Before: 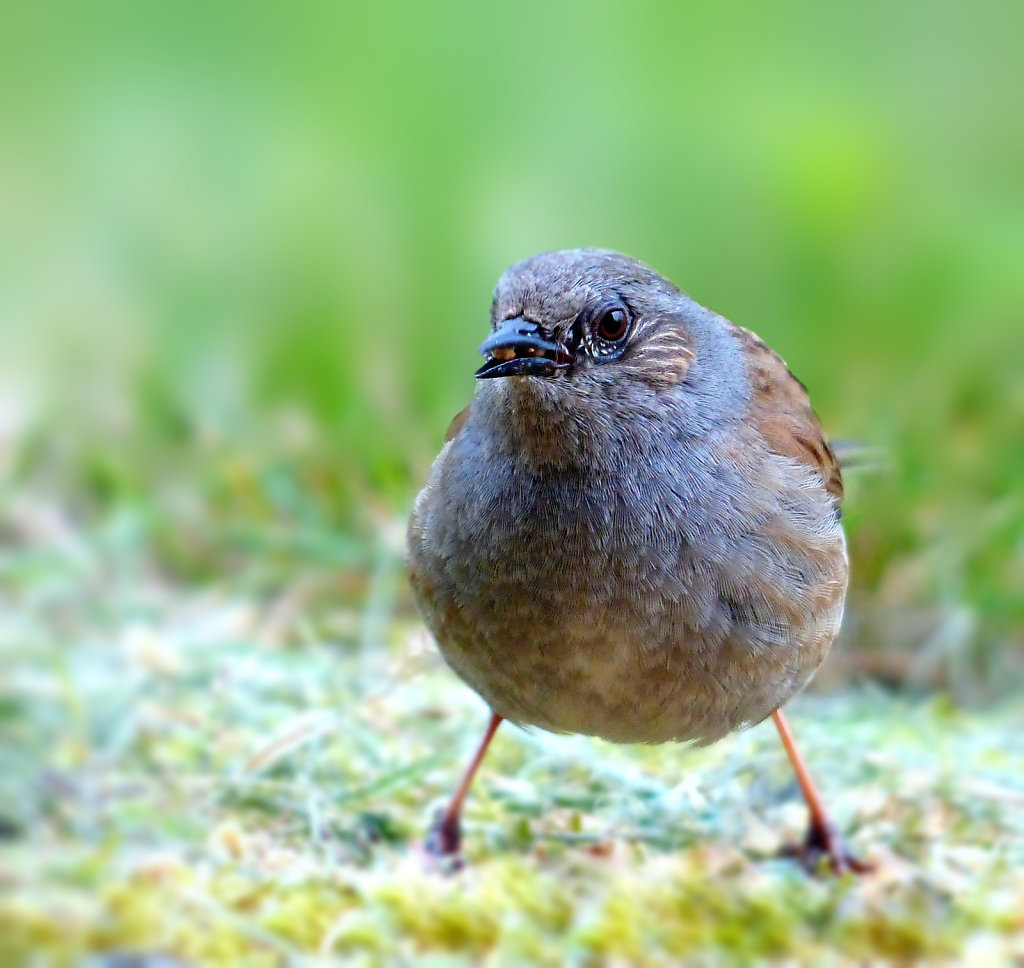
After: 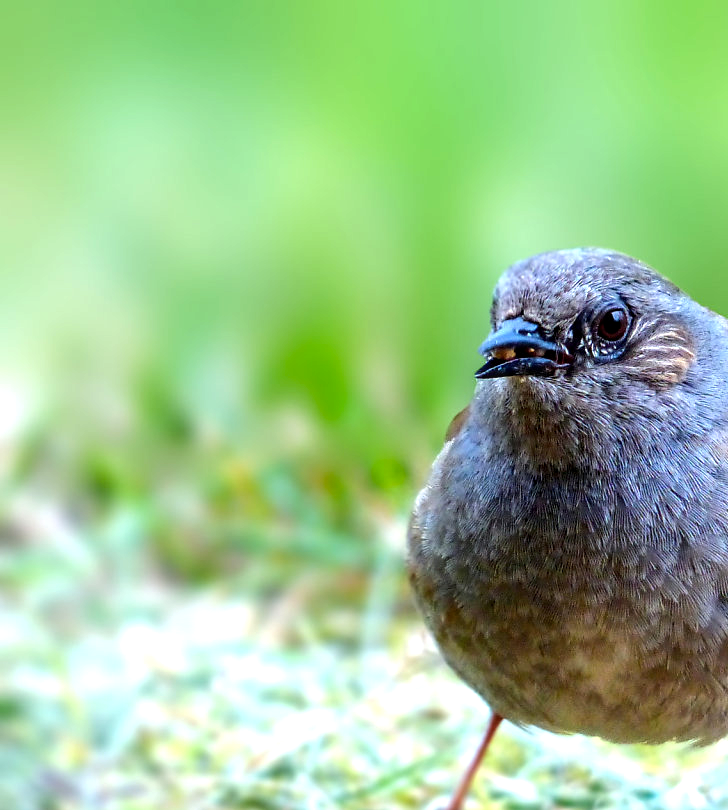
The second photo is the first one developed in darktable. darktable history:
local contrast: on, module defaults
crop: right 28.886%, bottom 16.287%
tone equalizer: -8 EV -0.384 EV, -7 EV -0.37 EV, -6 EV -0.368 EV, -5 EV -0.247 EV, -3 EV 0.235 EV, -2 EV 0.344 EV, -1 EV 0.401 EV, +0 EV 0.386 EV, edges refinement/feathering 500, mask exposure compensation -1.57 EV, preserve details no
color balance rgb: linear chroma grading › global chroma 9.965%, perceptual saturation grading › global saturation -0.089%, global vibrance 10.955%
